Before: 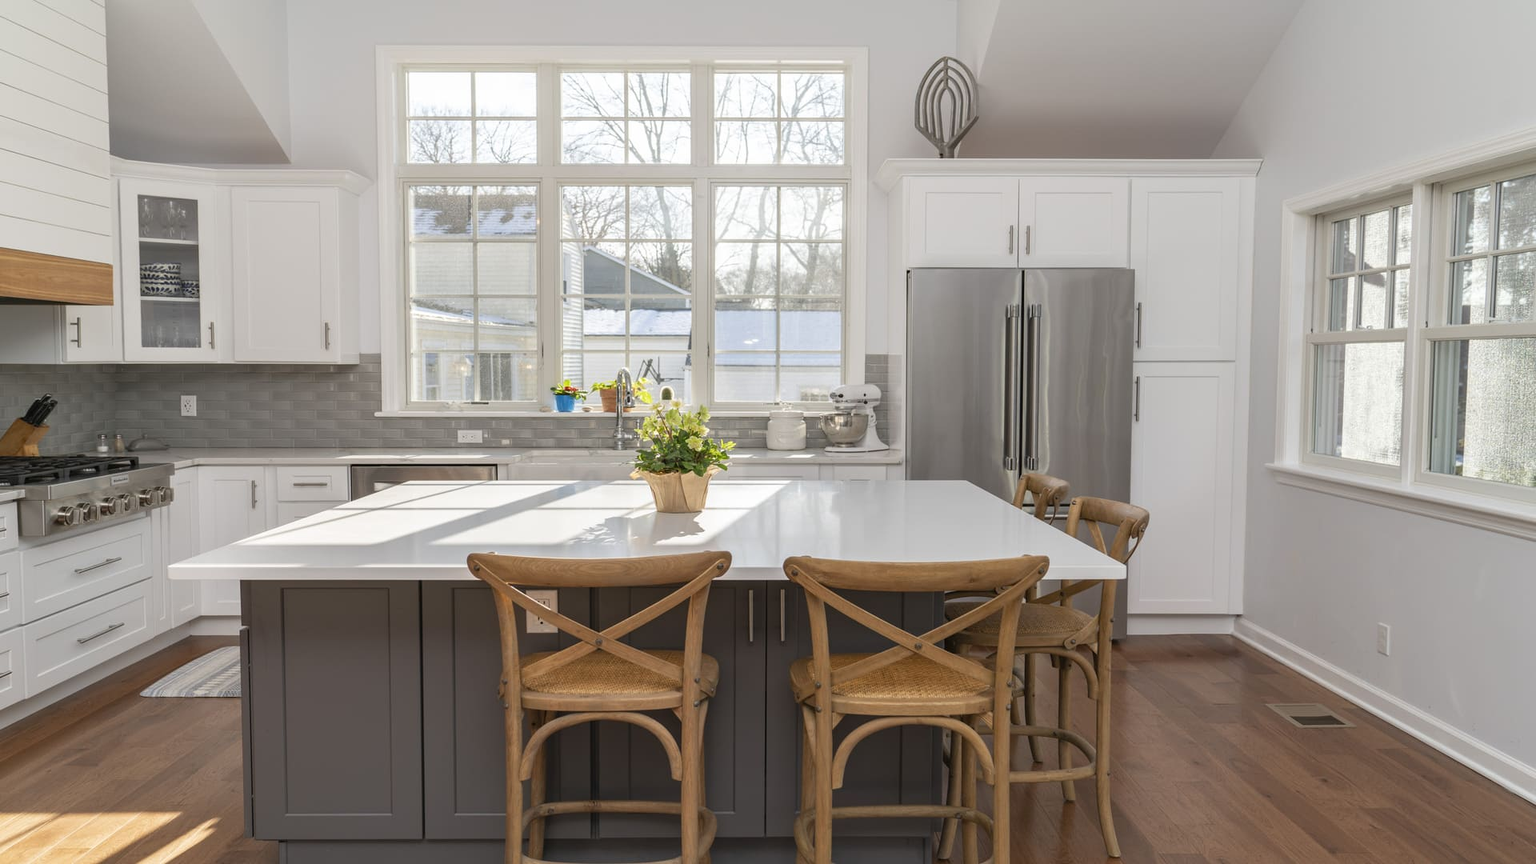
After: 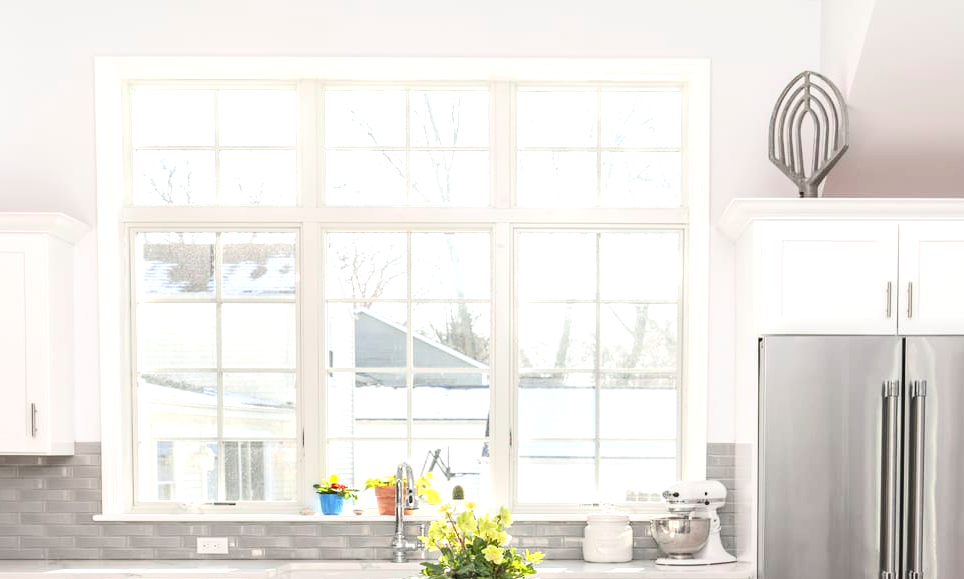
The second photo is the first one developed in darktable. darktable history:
exposure: exposure 0.919 EV, compensate highlight preservation false
crop: left 19.563%, right 30.224%, bottom 46.353%
tone curve: curves: ch0 [(0, 0.023) (0.217, 0.19) (0.754, 0.801) (1, 0.977)]; ch1 [(0, 0) (0.392, 0.398) (0.5, 0.5) (0.521, 0.529) (0.56, 0.592) (1, 1)]; ch2 [(0, 0) (0.5, 0.5) (0.579, 0.561) (0.65, 0.657) (1, 1)], color space Lab, independent channels, preserve colors none
